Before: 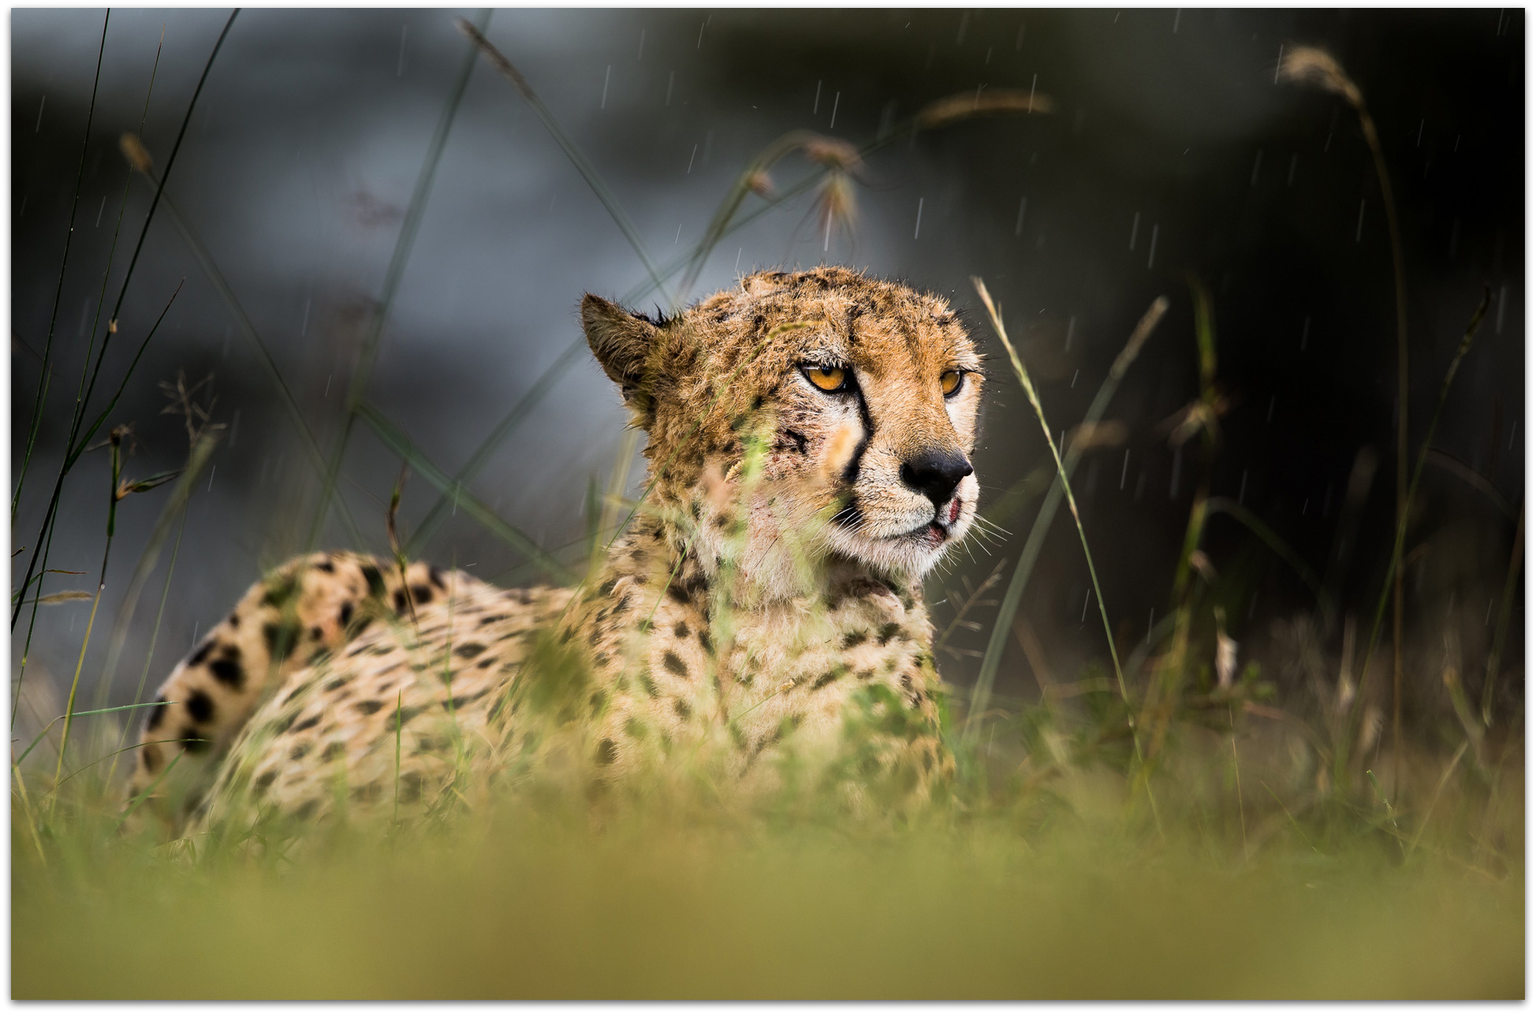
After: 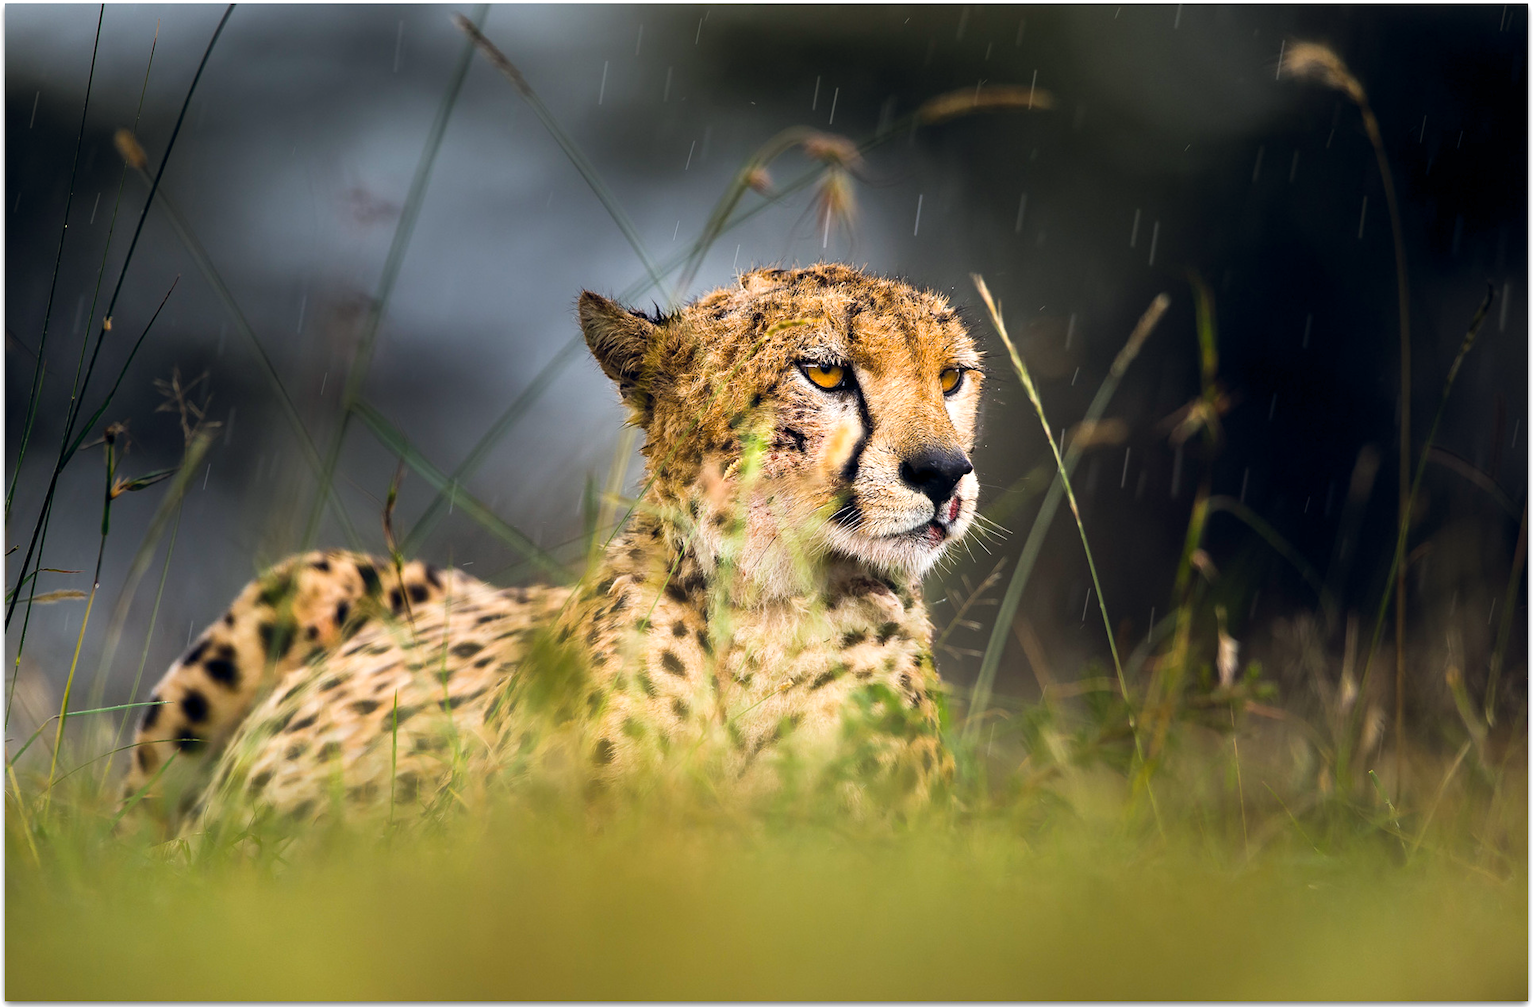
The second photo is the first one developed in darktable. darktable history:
crop: left 0.433%, top 0.521%, right 0.134%, bottom 0.667%
exposure: exposure 0.299 EV, compensate highlight preservation false
color balance rgb: global offset › chroma 0.058%, global offset › hue 253.86°, perceptual saturation grading › global saturation 19.978%
